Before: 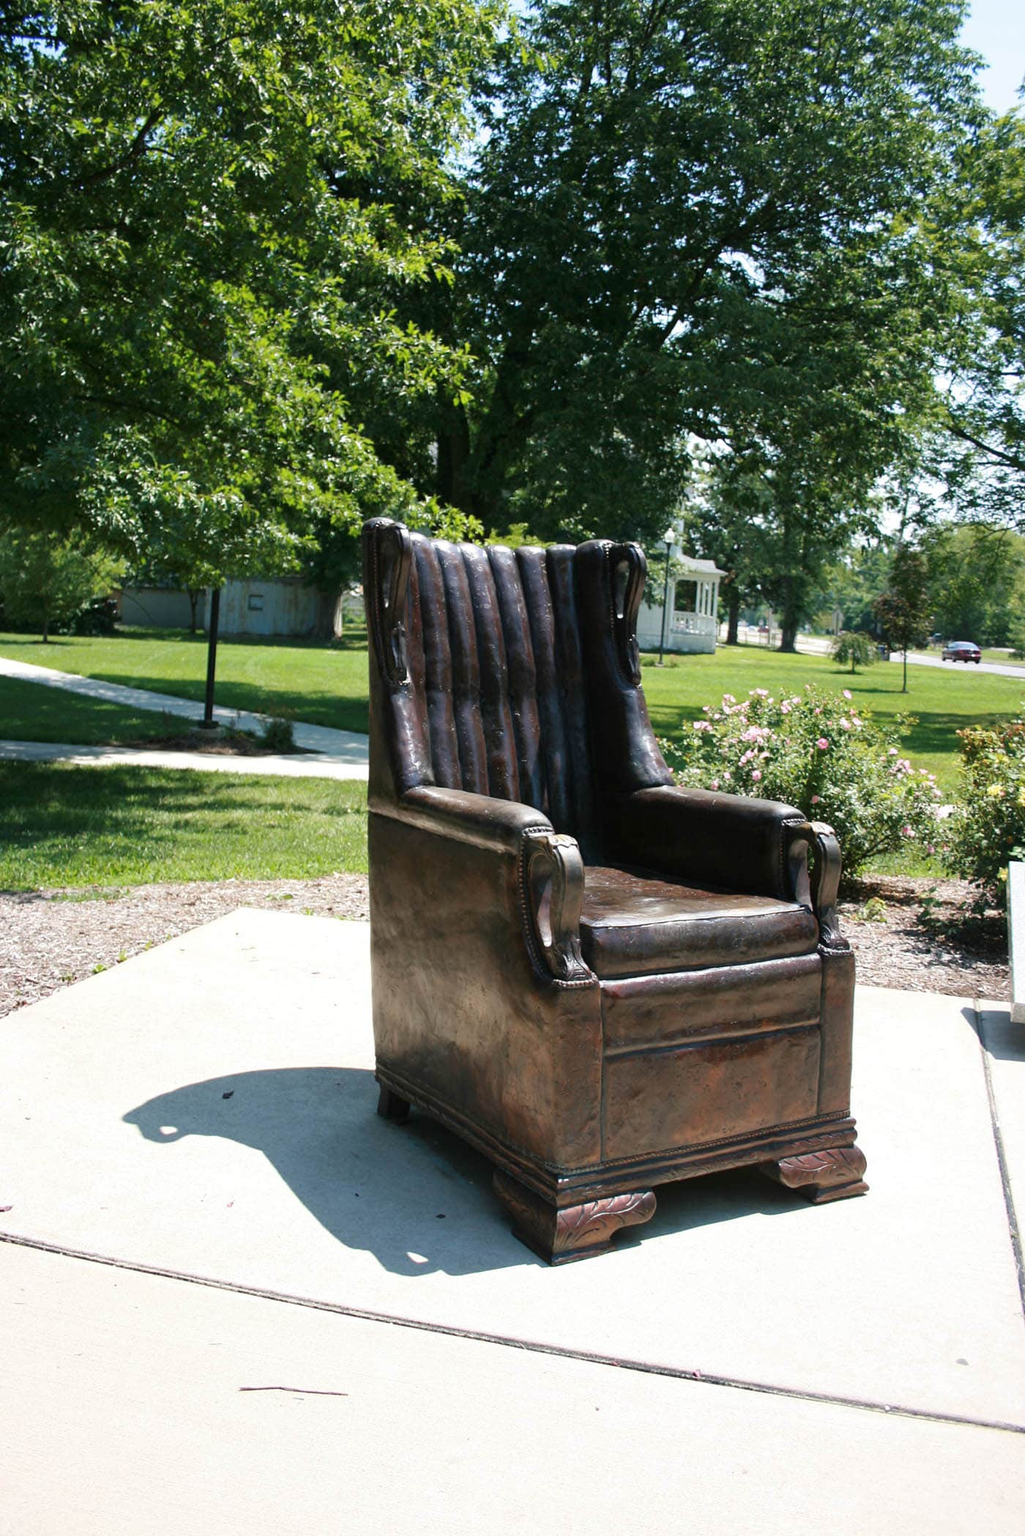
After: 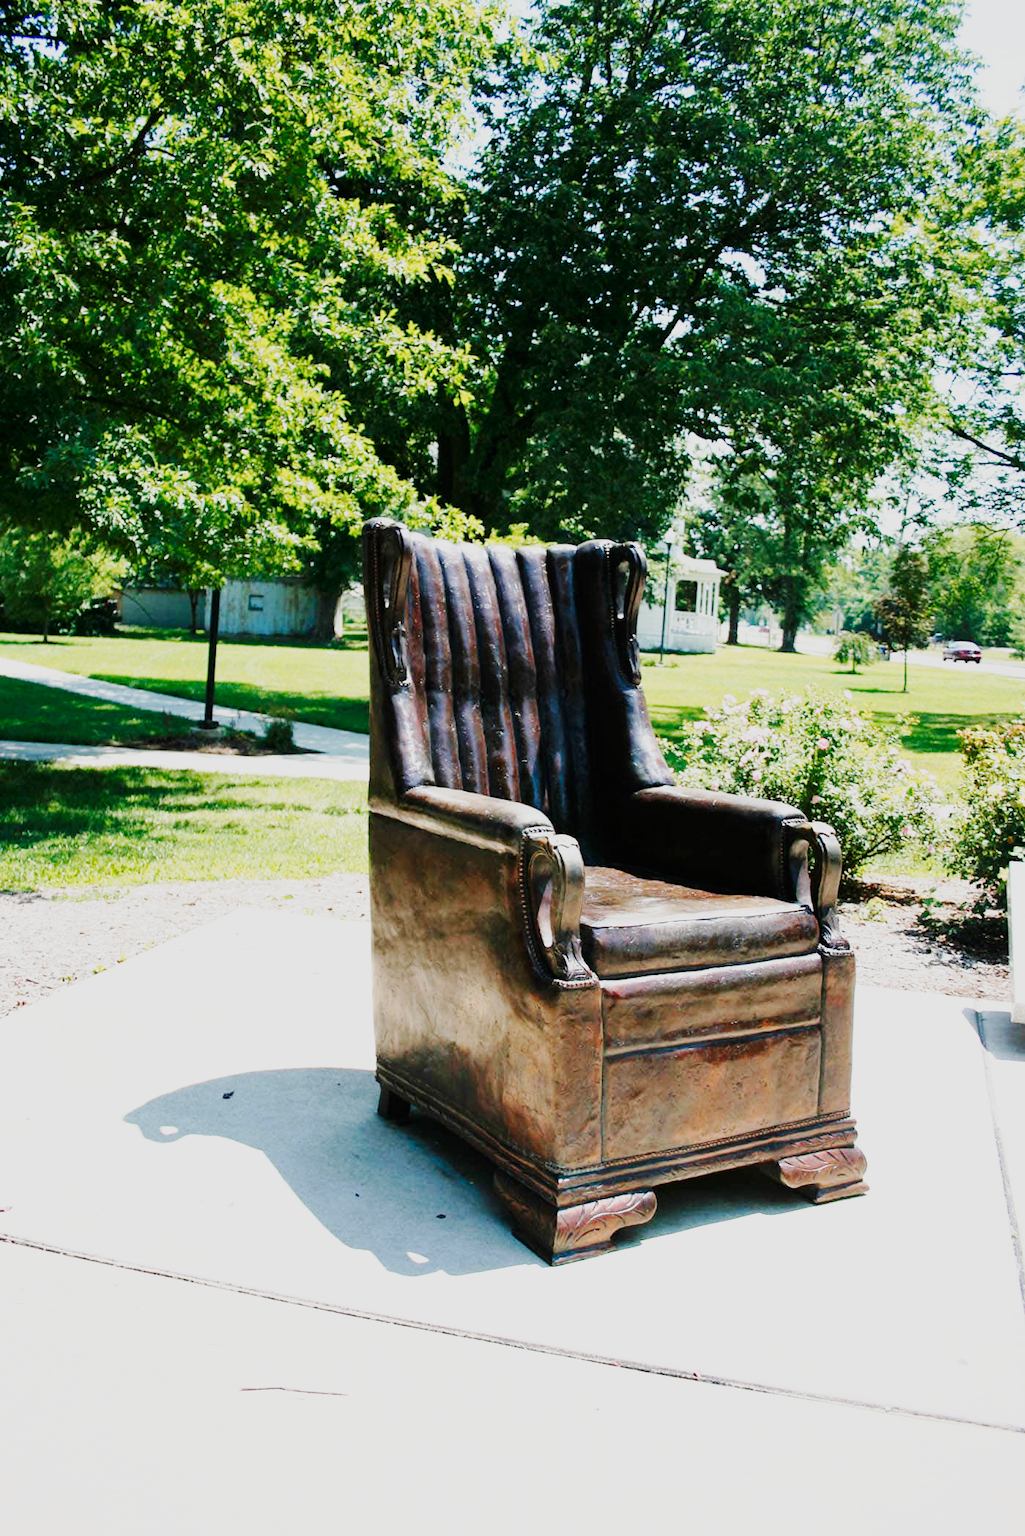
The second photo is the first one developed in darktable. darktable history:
base curve: curves: ch0 [(0, 0) (0.028, 0.03) (0.121, 0.232) (0.46, 0.748) (0.859, 0.968) (1, 1)], preserve colors none
tone curve: curves: ch0 [(0, 0) (0.048, 0.024) (0.099, 0.082) (0.227, 0.255) (0.407, 0.482) (0.543, 0.634) (0.719, 0.77) (0.837, 0.843) (1, 0.906)]; ch1 [(0, 0) (0.3, 0.268) (0.404, 0.374) (0.475, 0.463) (0.501, 0.499) (0.514, 0.502) (0.551, 0.541) (0.643, 0.648) (0.682, 0.674) (0.802, 0.812) (1, 1)]; ch2 [(0, 0) (0.259, 0.207) (0.323, 0.311) (0.364, 0.368) (0.442, 0.461) (0.498, 0.498) (0.531, 0.528) (0.581, 0.602) (0.629, 0.659) (0.768, 0.728) (1, 1)], preserve colors none
